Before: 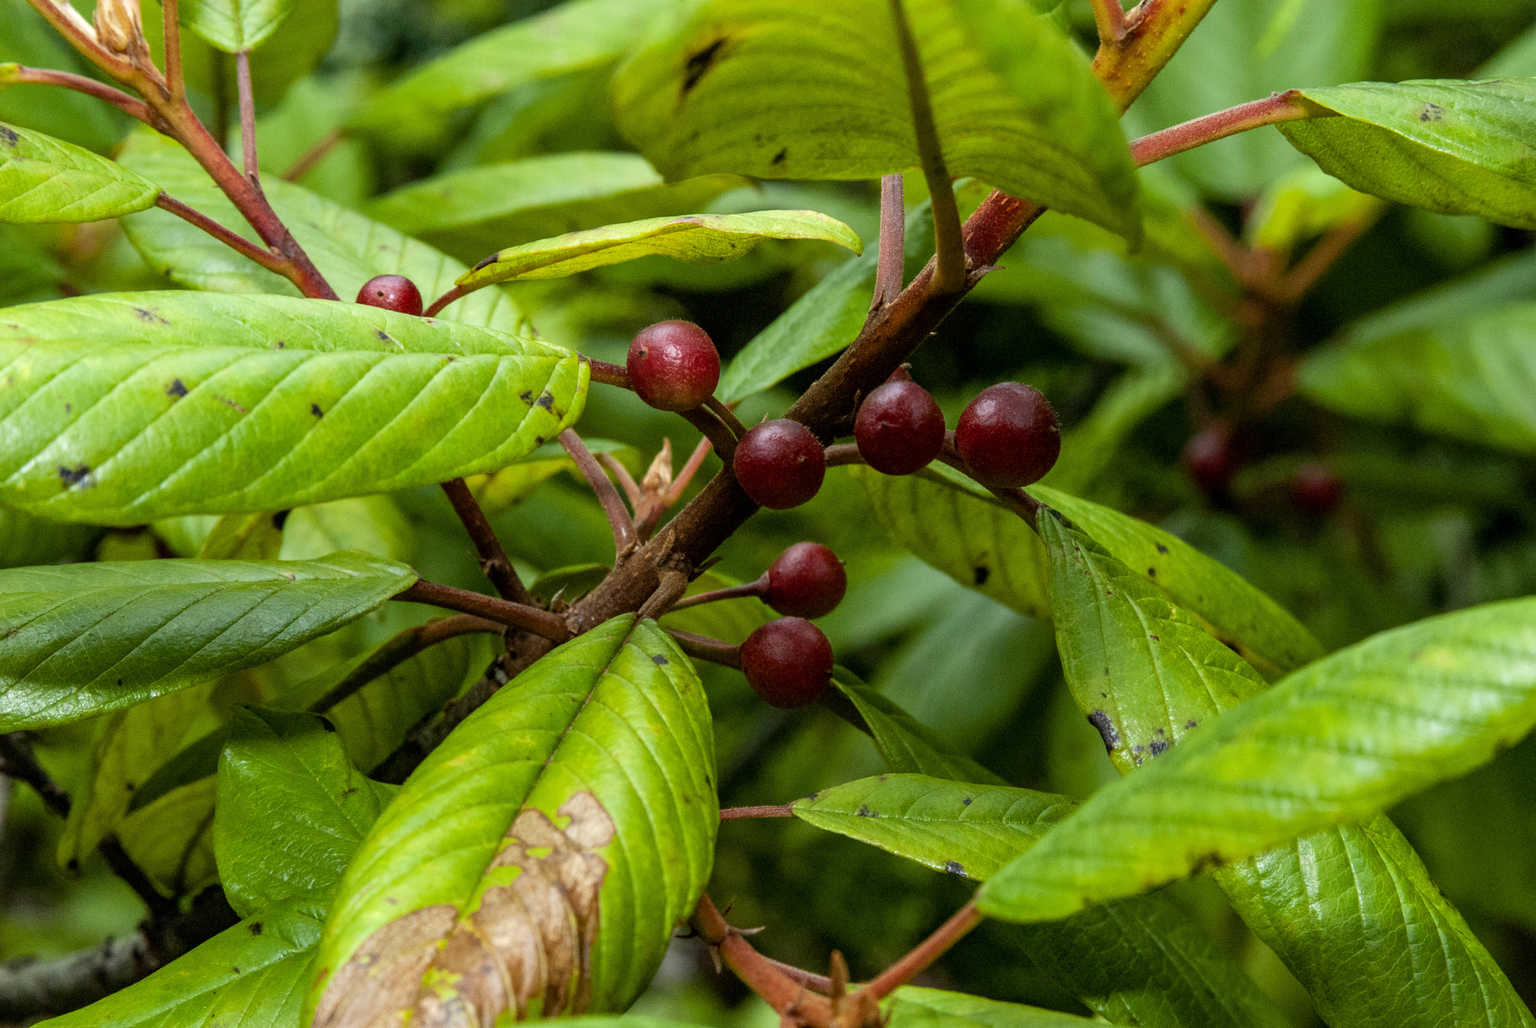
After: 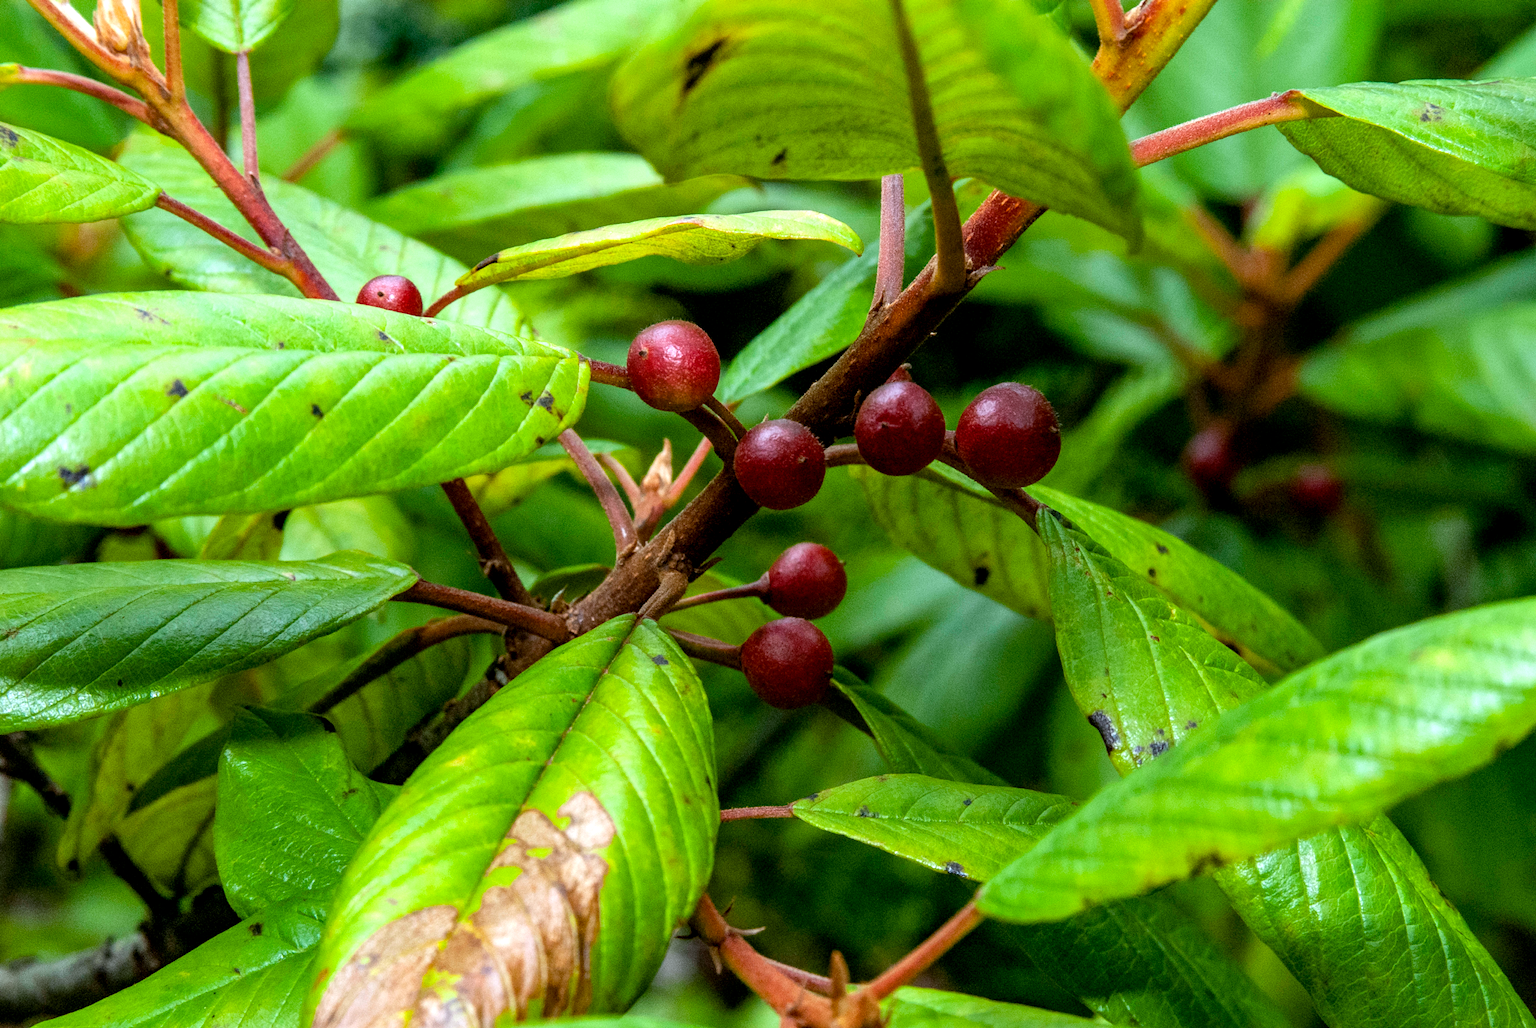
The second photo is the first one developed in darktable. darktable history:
white balance: red 0.967, blue 1.119, emerald 0.756
exposure: black level correction 0.001, exposure 0.5 EV, compensate exposure bias true, compensate highlight preservation false
